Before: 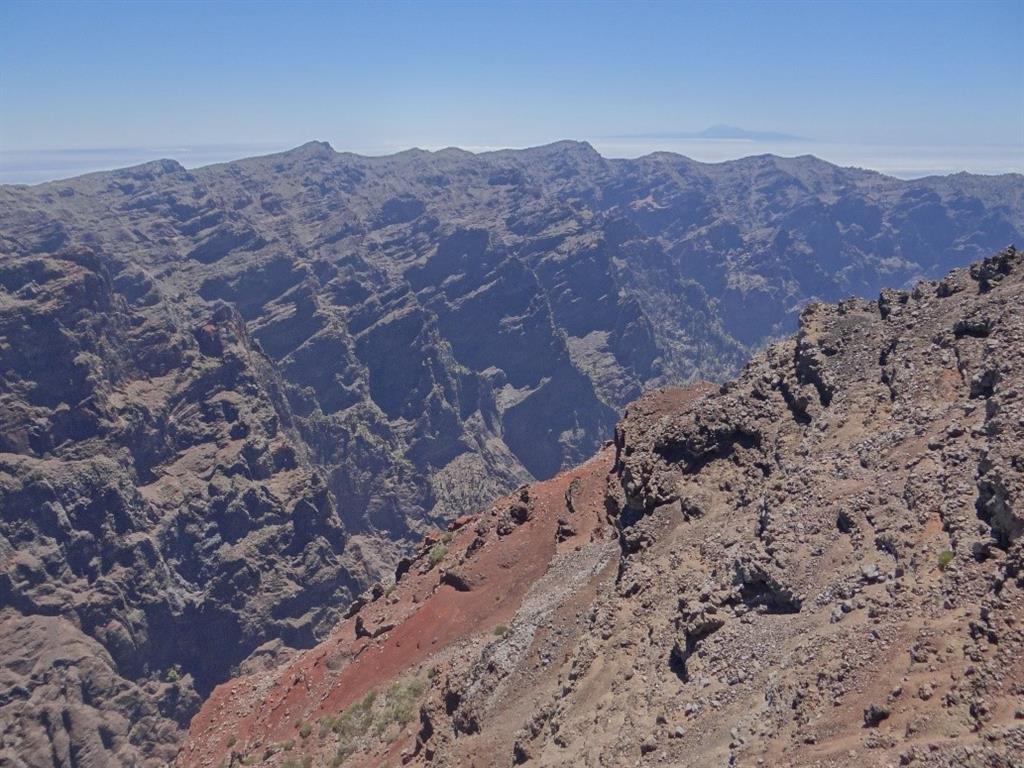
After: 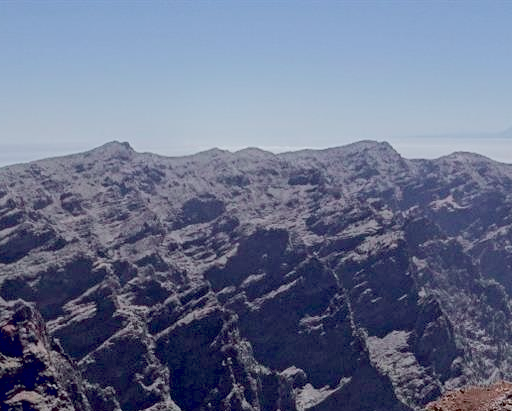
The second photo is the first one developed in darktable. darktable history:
tone equalizer: on, module defaults
crop: left 19.556%, right 30.401%, bottom 46.458%
exposure: black level correction 0.047, exposure 0.013 EV, compensate highlight preservation false
tone curve: curves: ch0 [(0, 0) (0.052, 0.018) (0.236, 0.207) (0.41, 0.417) (0.485, 0.518) (0.54, 0.584) (0.625, 0.666) (0.845, 0.828) (0.994, 0.964)]; ch1 [(0, 0) (0.136, 0.146) (0.317, 0.34) (0.382, 0.408) (0.434, 0.441) (0.472, 0.479) (0.498, 0.501) (0.557, 0.558) (0.616, 0.59) (0.739, 0.7) (1, 1)]; ch2 [(0, 0) (0.352, 0.403) (0.447, 0.466) (0.482, 0.482) (0.528, 0.526) (0.586, 0.577) (0.618, 0.621) (0.785, 0.747) (1, 1)], color space Lab, independent channels, preserve colors none
